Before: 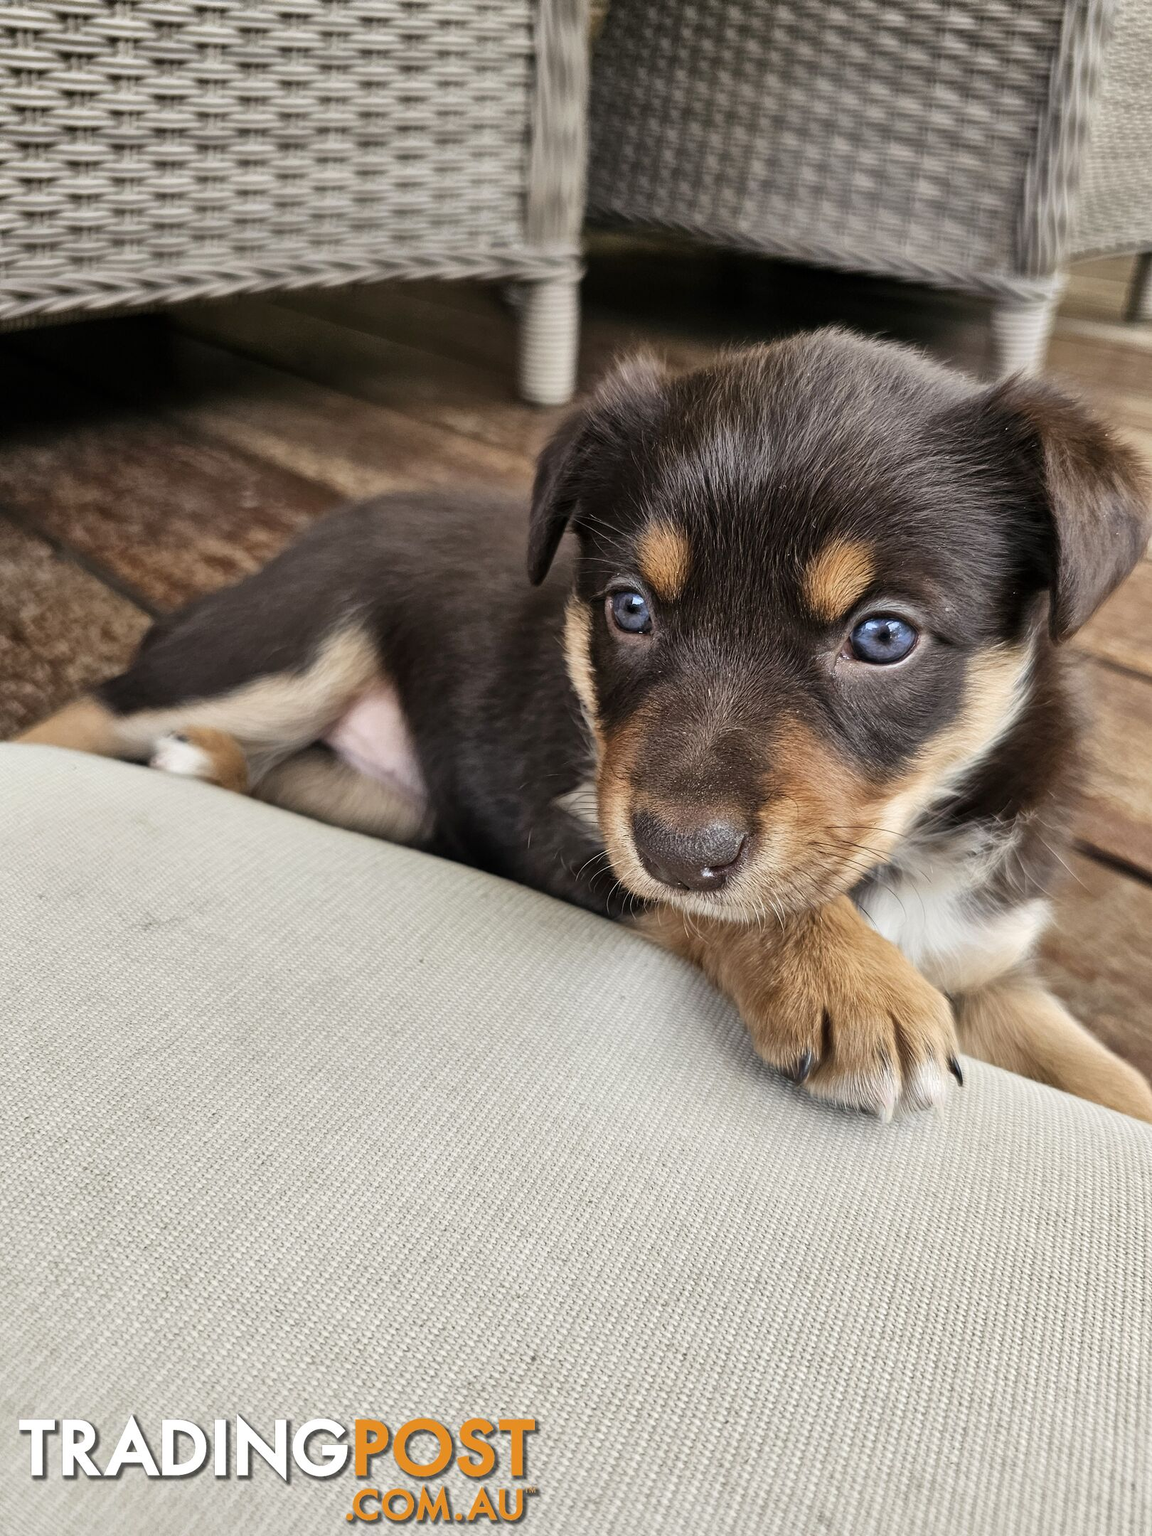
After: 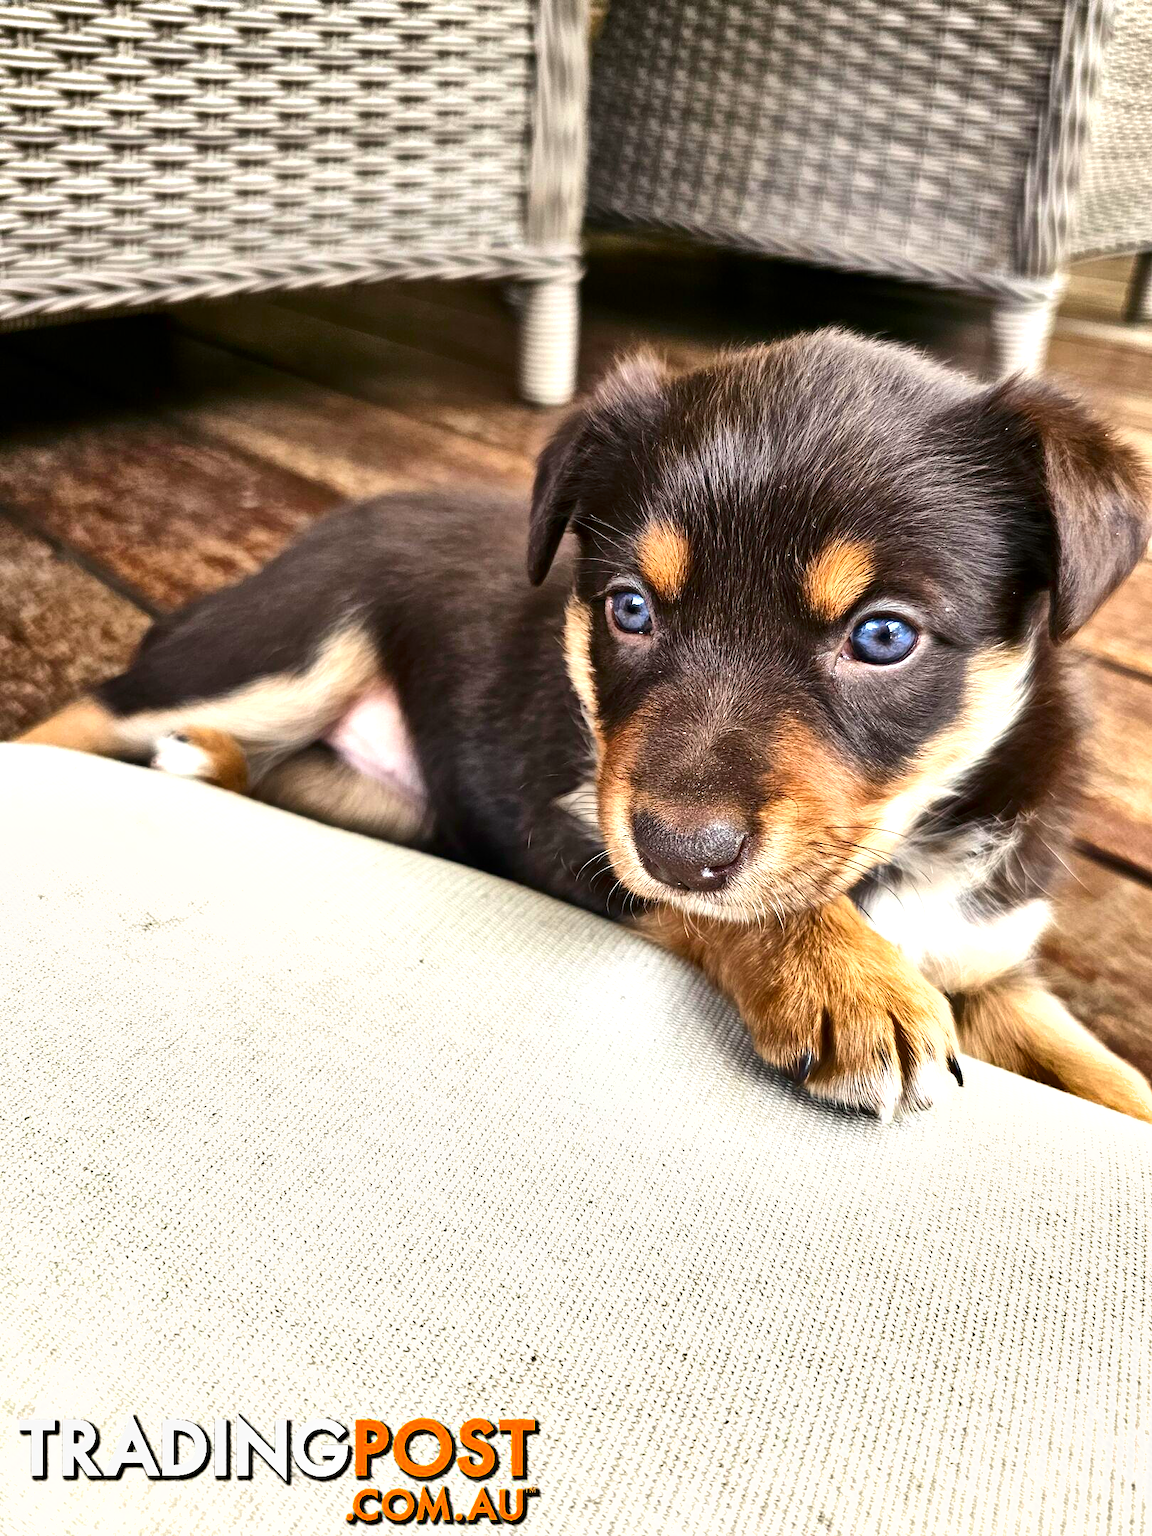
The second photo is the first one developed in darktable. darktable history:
exposure: black level correction 0, exposure 0.937 EV, compensate highlight preservation false
contrast brightness saturation: contrast 0.124, brightness -0.121, saturation 0.202
shadows and highlights: soften with gaussian
